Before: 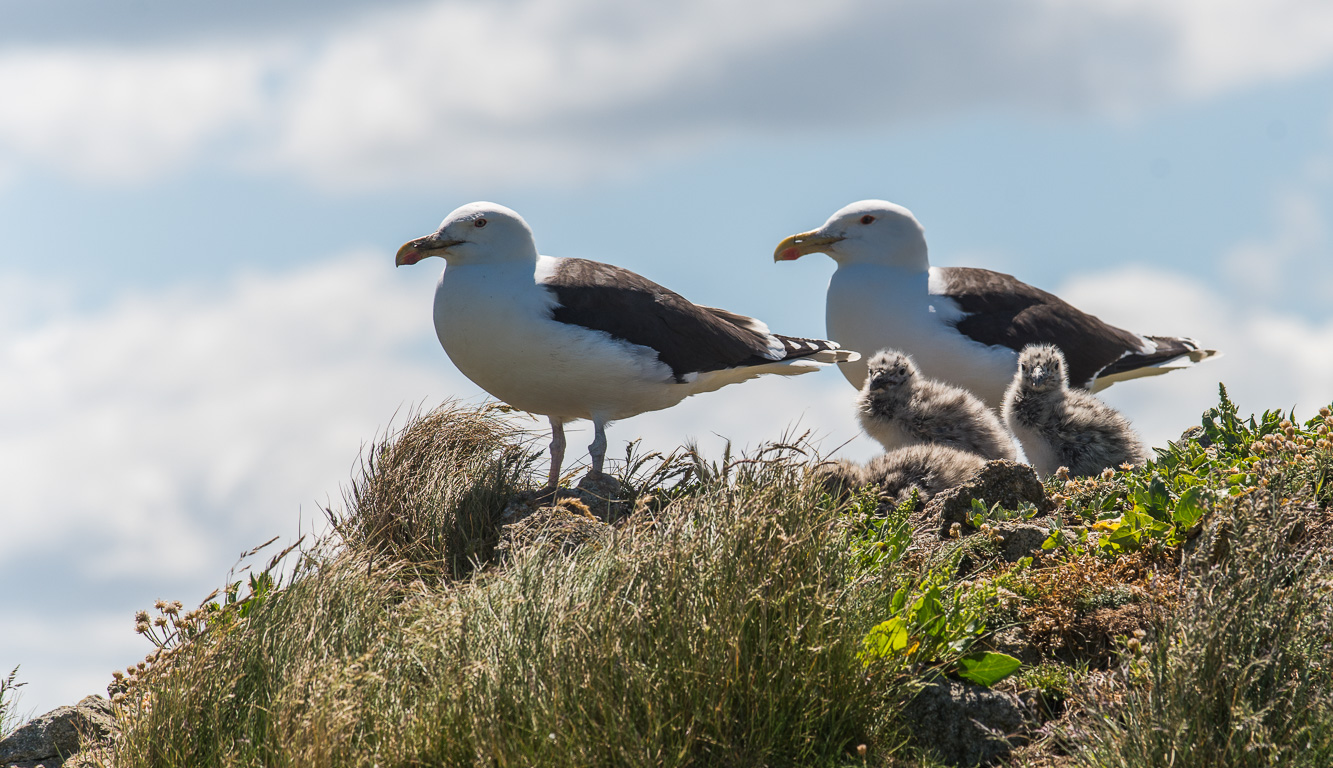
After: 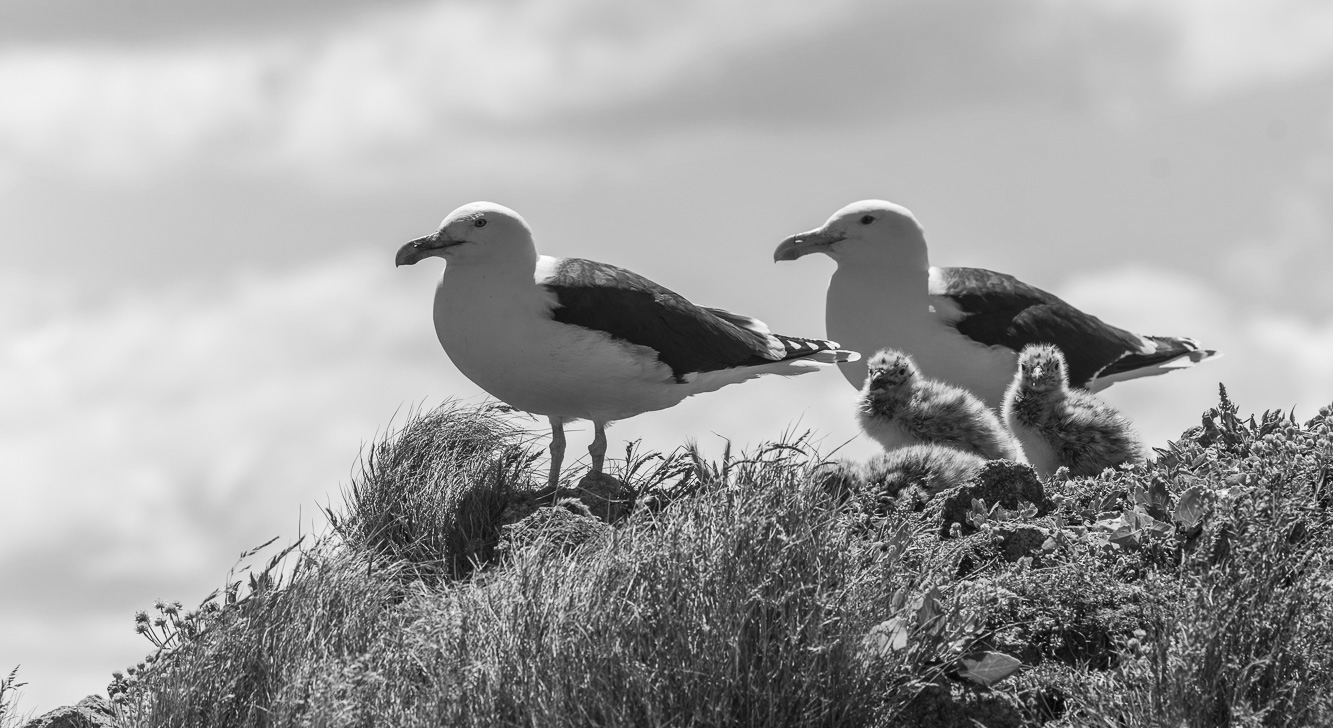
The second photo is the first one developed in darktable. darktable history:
tone equalizer: on, module defaults
crop and rotate: top 0%, bottom 5.097%
monochrome: on, module defaults
